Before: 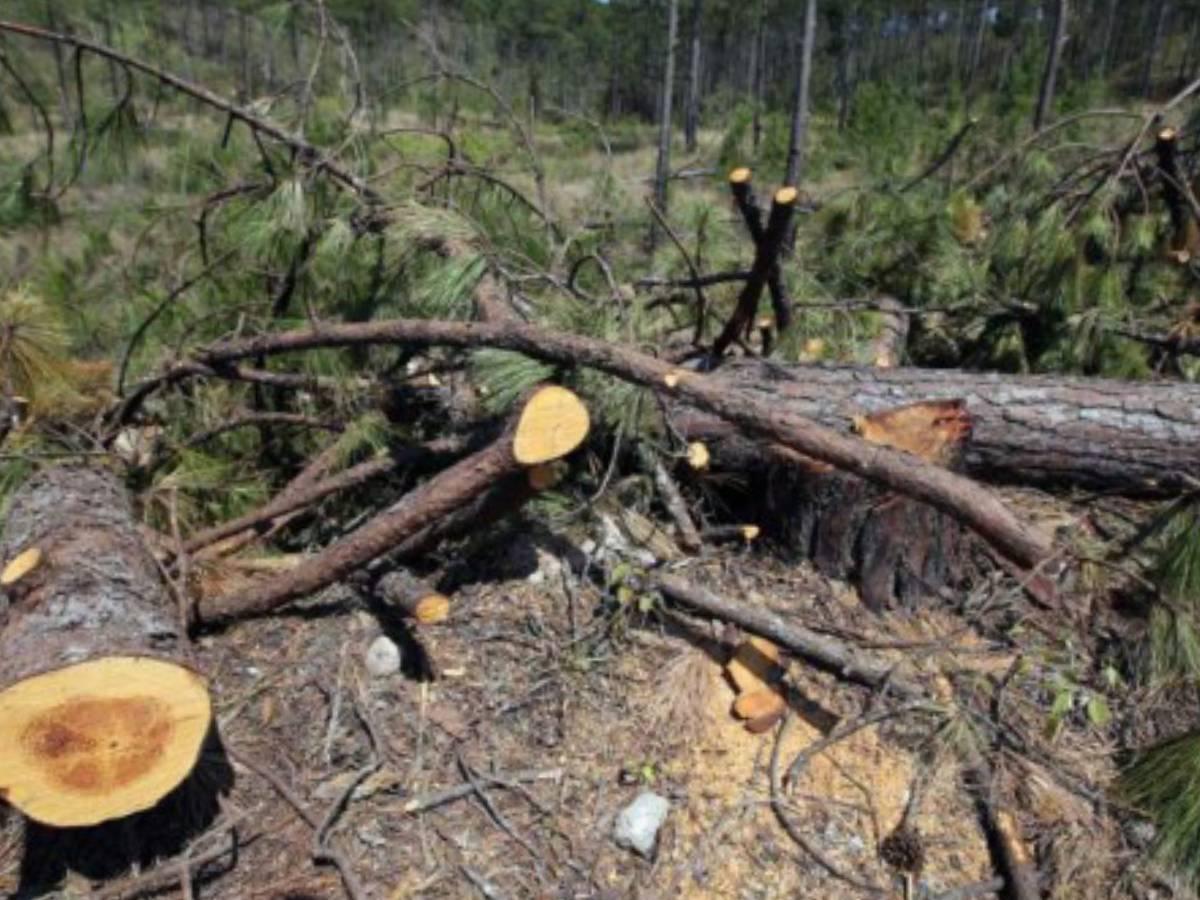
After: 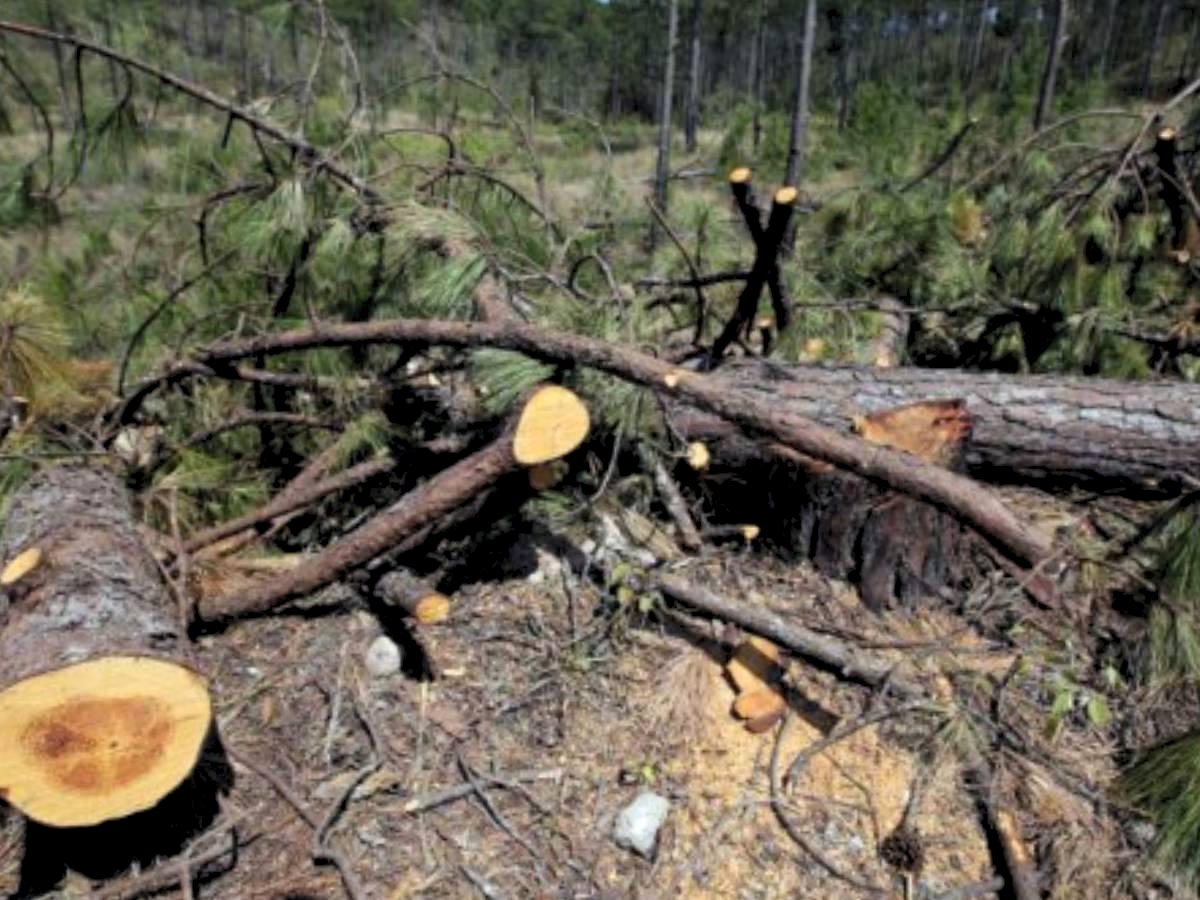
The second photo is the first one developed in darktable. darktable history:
white balance: emerald 1
levels: levels [0.073, 0.497, 0.972]
